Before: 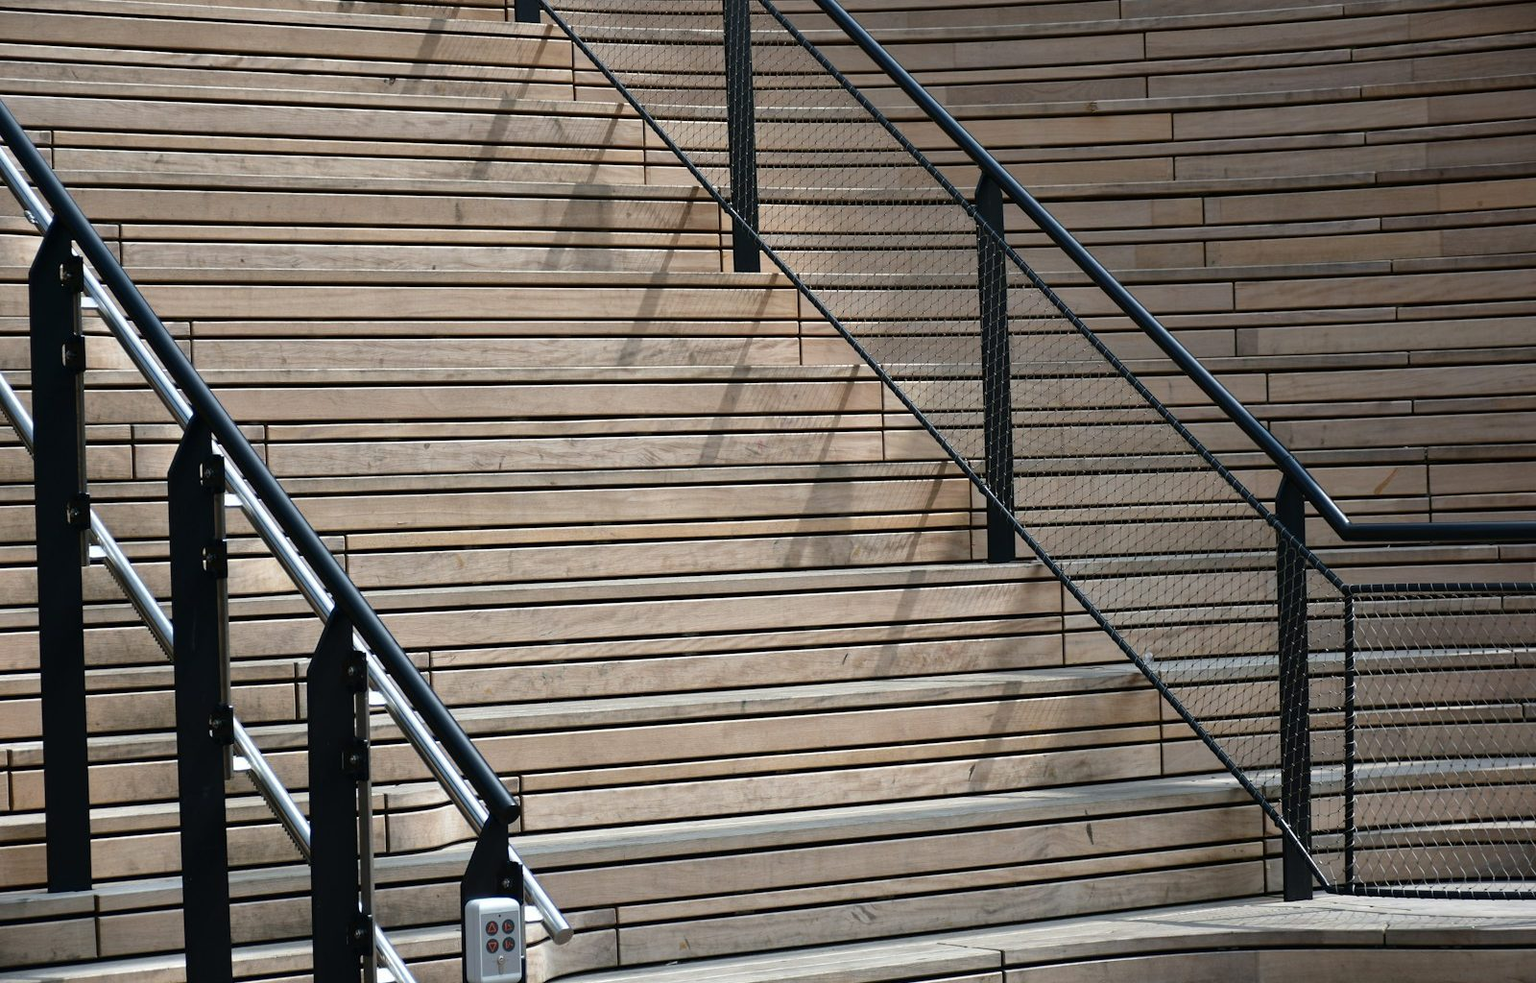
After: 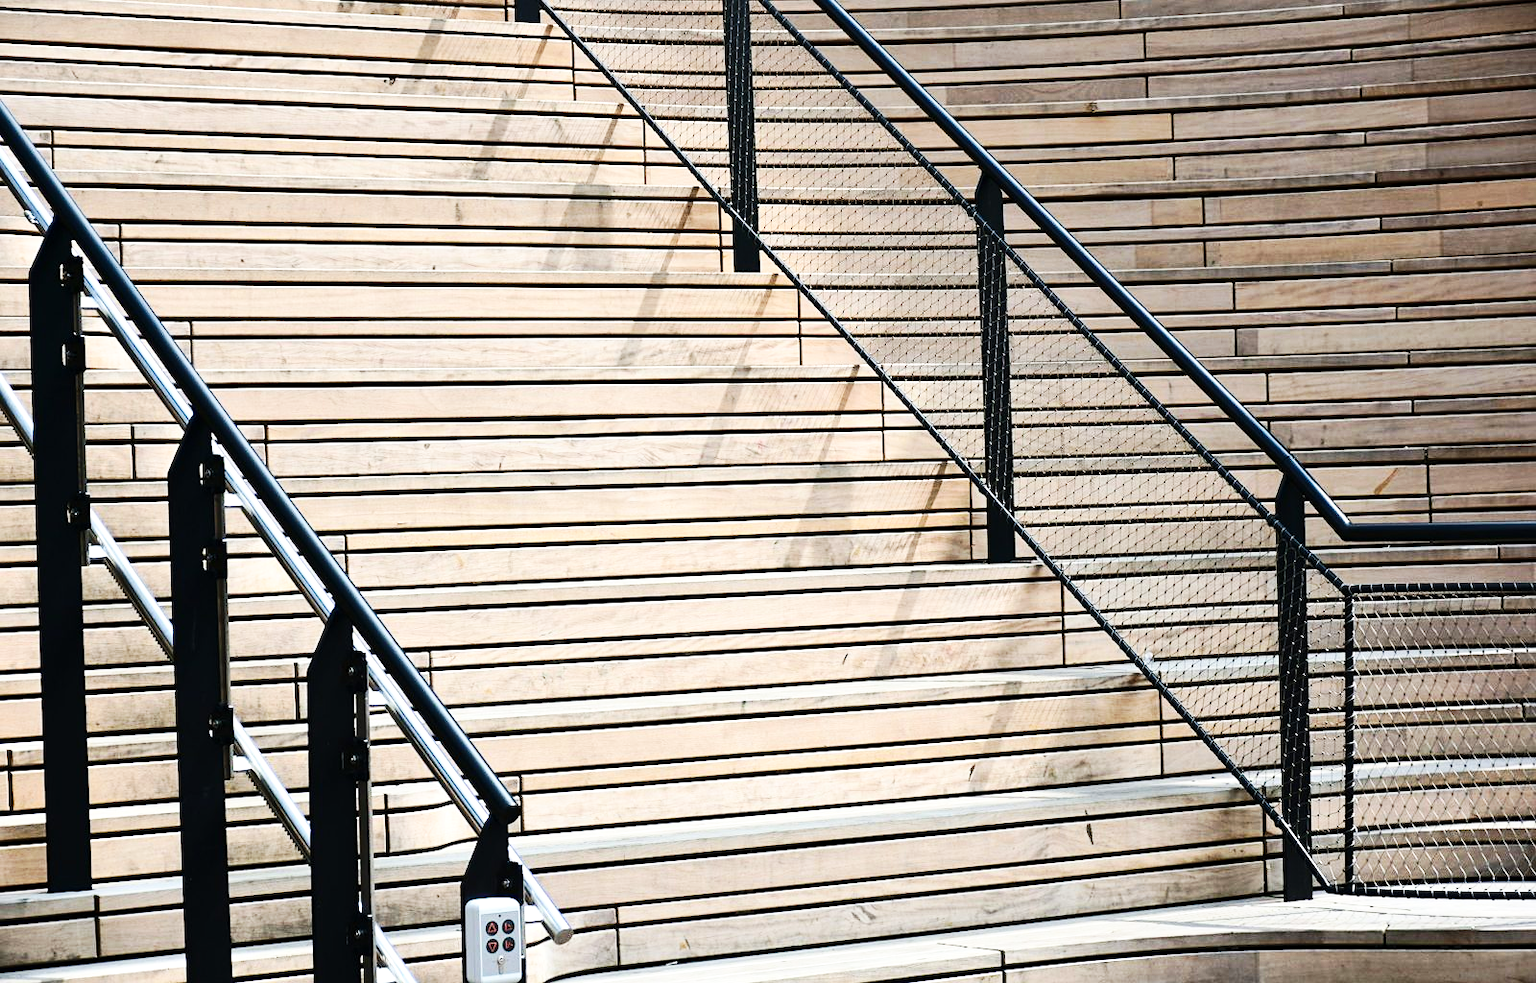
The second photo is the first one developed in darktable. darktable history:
sharpen: amount 0.206
exposure: black level correction 0.001, exposure 0.499 EV, compensate highlight preservation false
base curve: curves: ch0 [(0, 0) (0.032, 0.025) (0.121, 0.166) (0.206, 0.329) (0.605, 0.79) (1, 1)], preserve colors none
contrast brightness saturation: contrast 0.239, brightness 0.087
